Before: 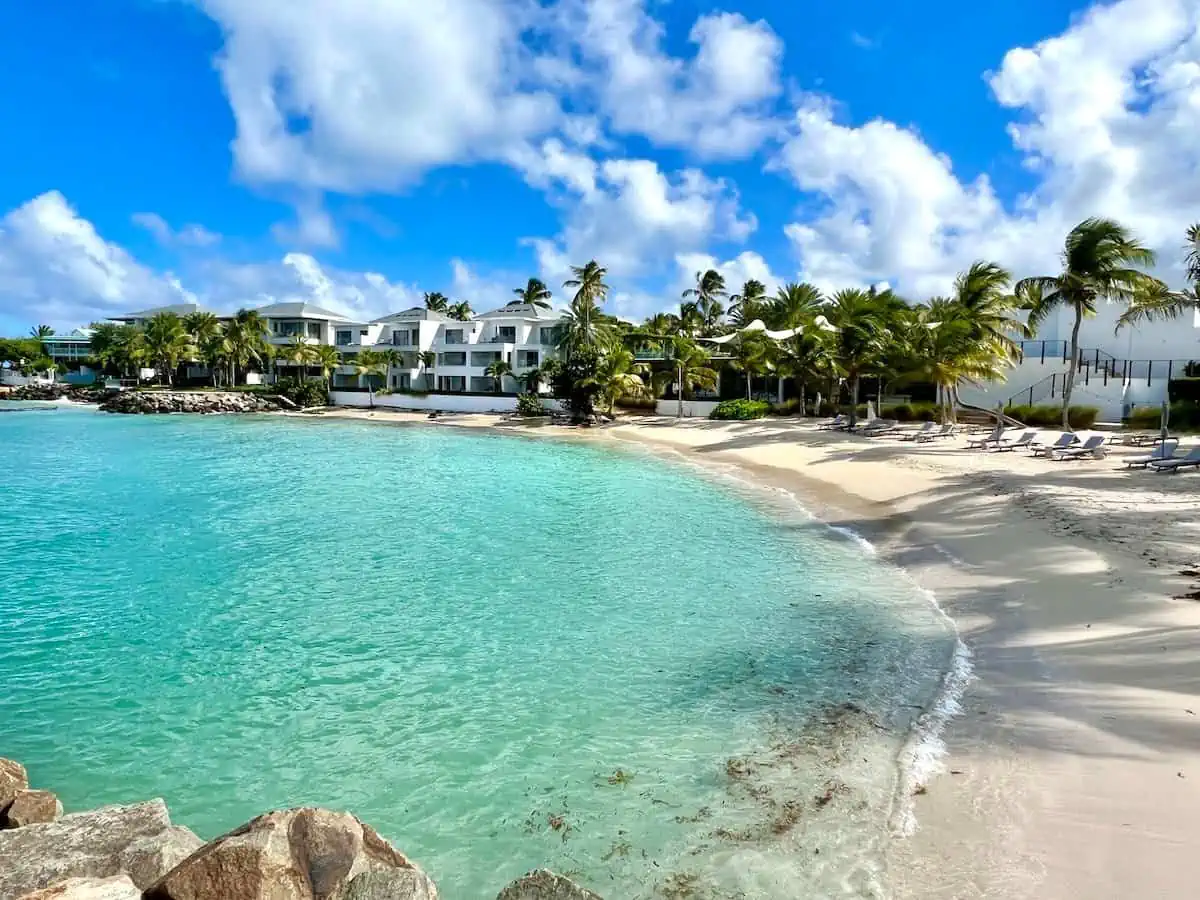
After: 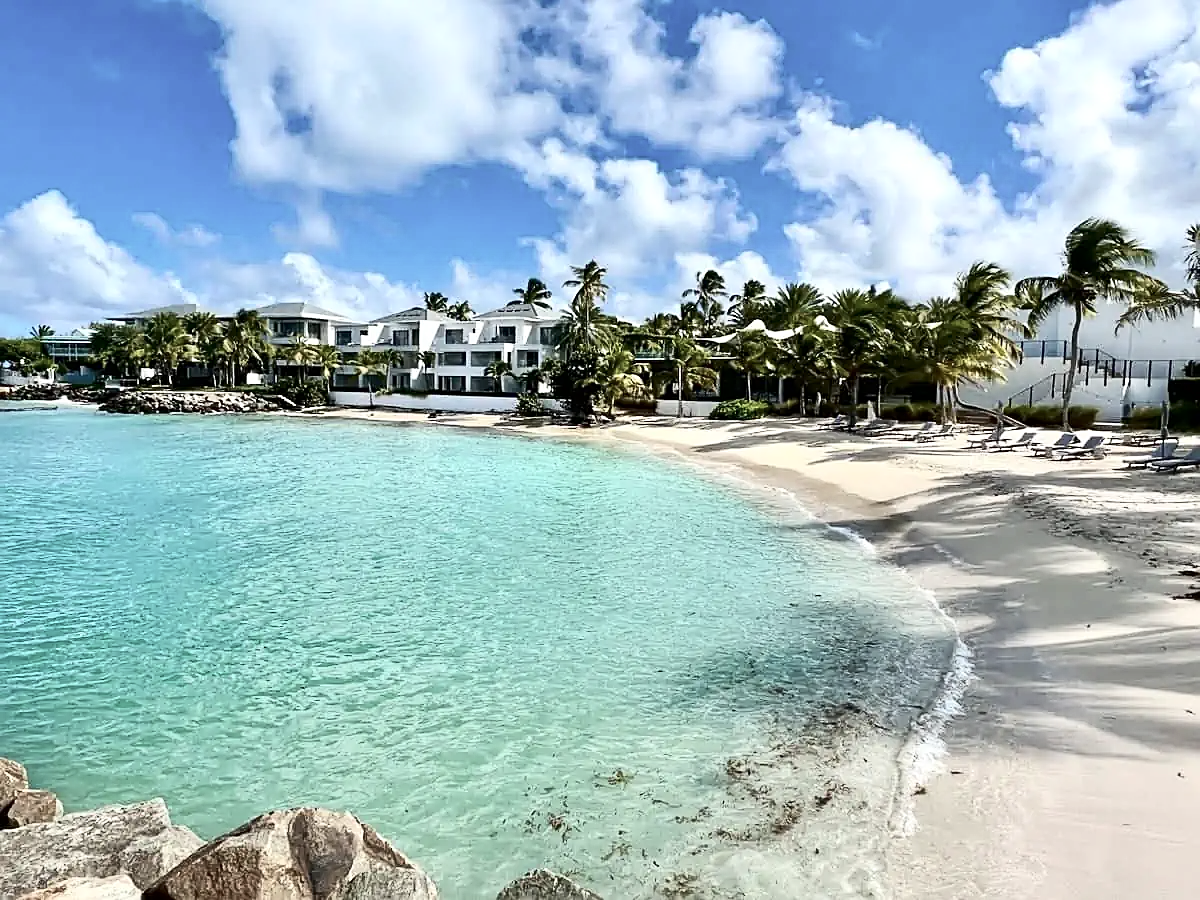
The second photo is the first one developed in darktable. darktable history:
sharpen: on, module defaults
contrast brightness saturation: contrast 0.251, saturation -0.315
